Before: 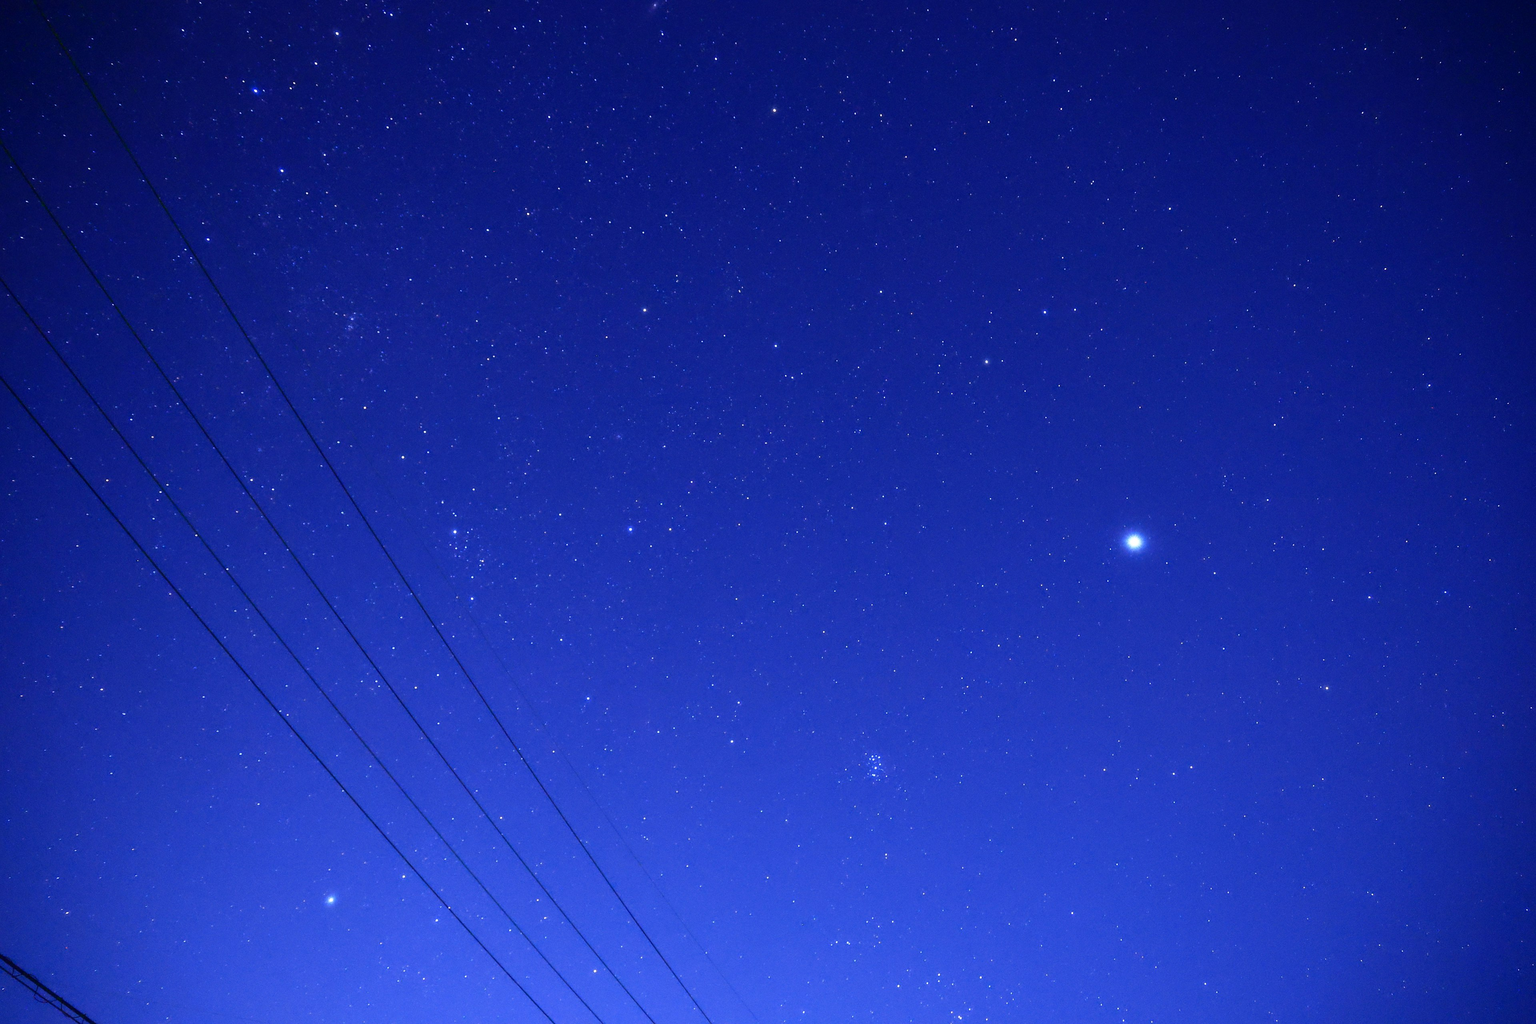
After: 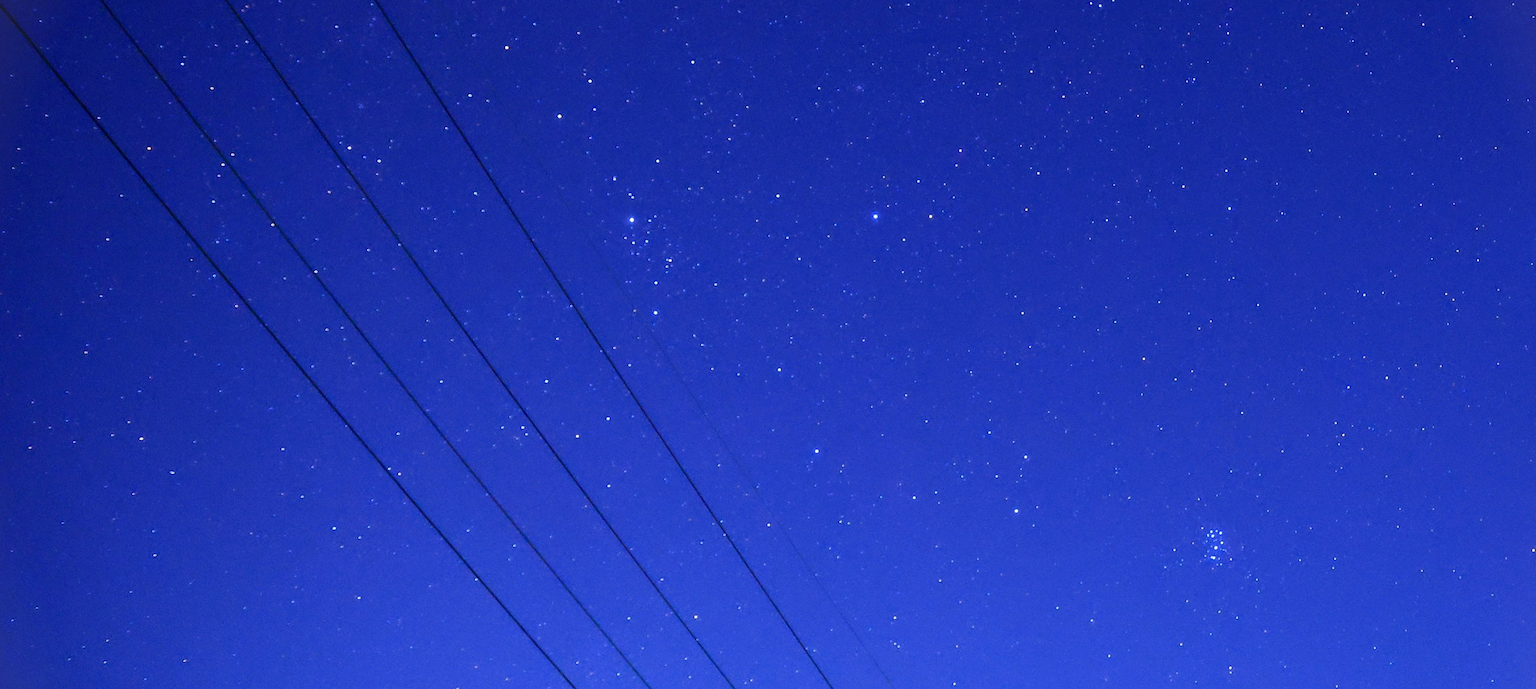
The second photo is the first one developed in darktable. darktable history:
crop: top 36.498%, right 27.964%, bottom 14.995%
vignetting: fall-off start 100%, brightness 0.05, saturation 0
